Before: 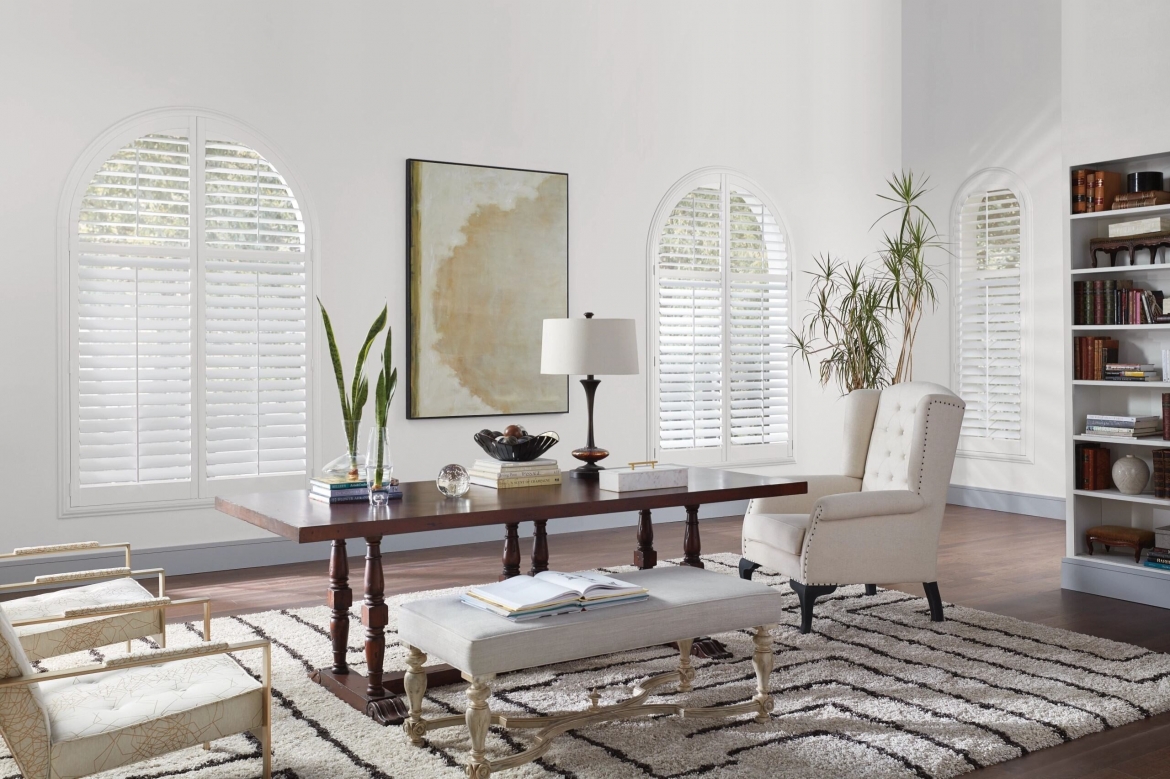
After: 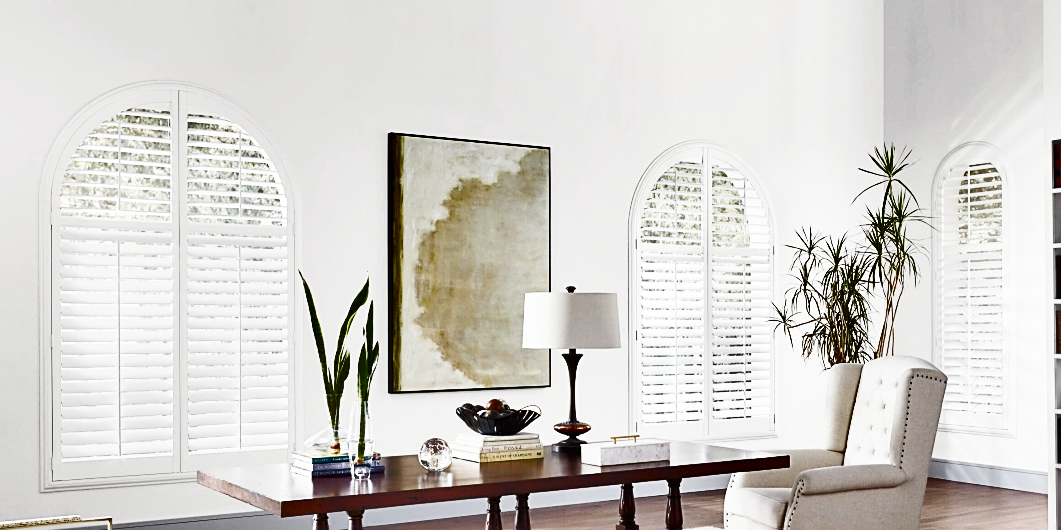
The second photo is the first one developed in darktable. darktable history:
base curve: curves: ch0 [(0, 0) (0.007, 0.004) (0.027, 0.03) (0.046, 0.07) (0.207, 0.54) (0.442, 0.872) (0.673, 0.972) (1, 1)], preserve colors none
tone equalizer: edges refinement/feathering 500, mask exposure compensation -1.57 EV, preserve details no
shadows and highlights: shadows 24.73, highlights -78.95, soften with gaussian
sharpen: amount 0.495
crop: left 1.623%, top 3.378%, right 7.638%, bottom 28.466%
